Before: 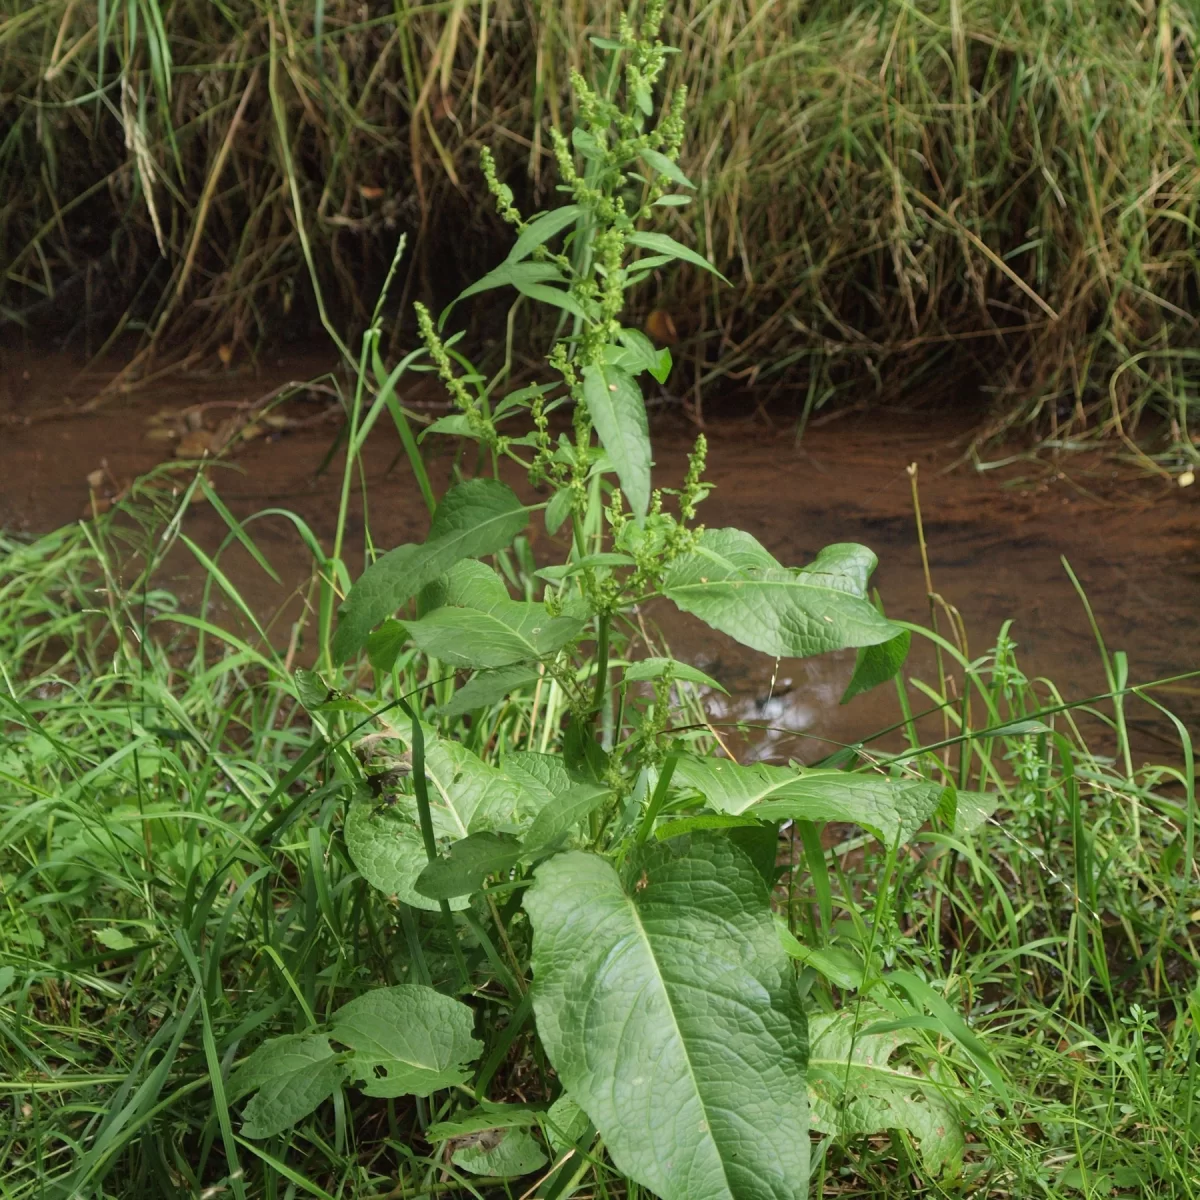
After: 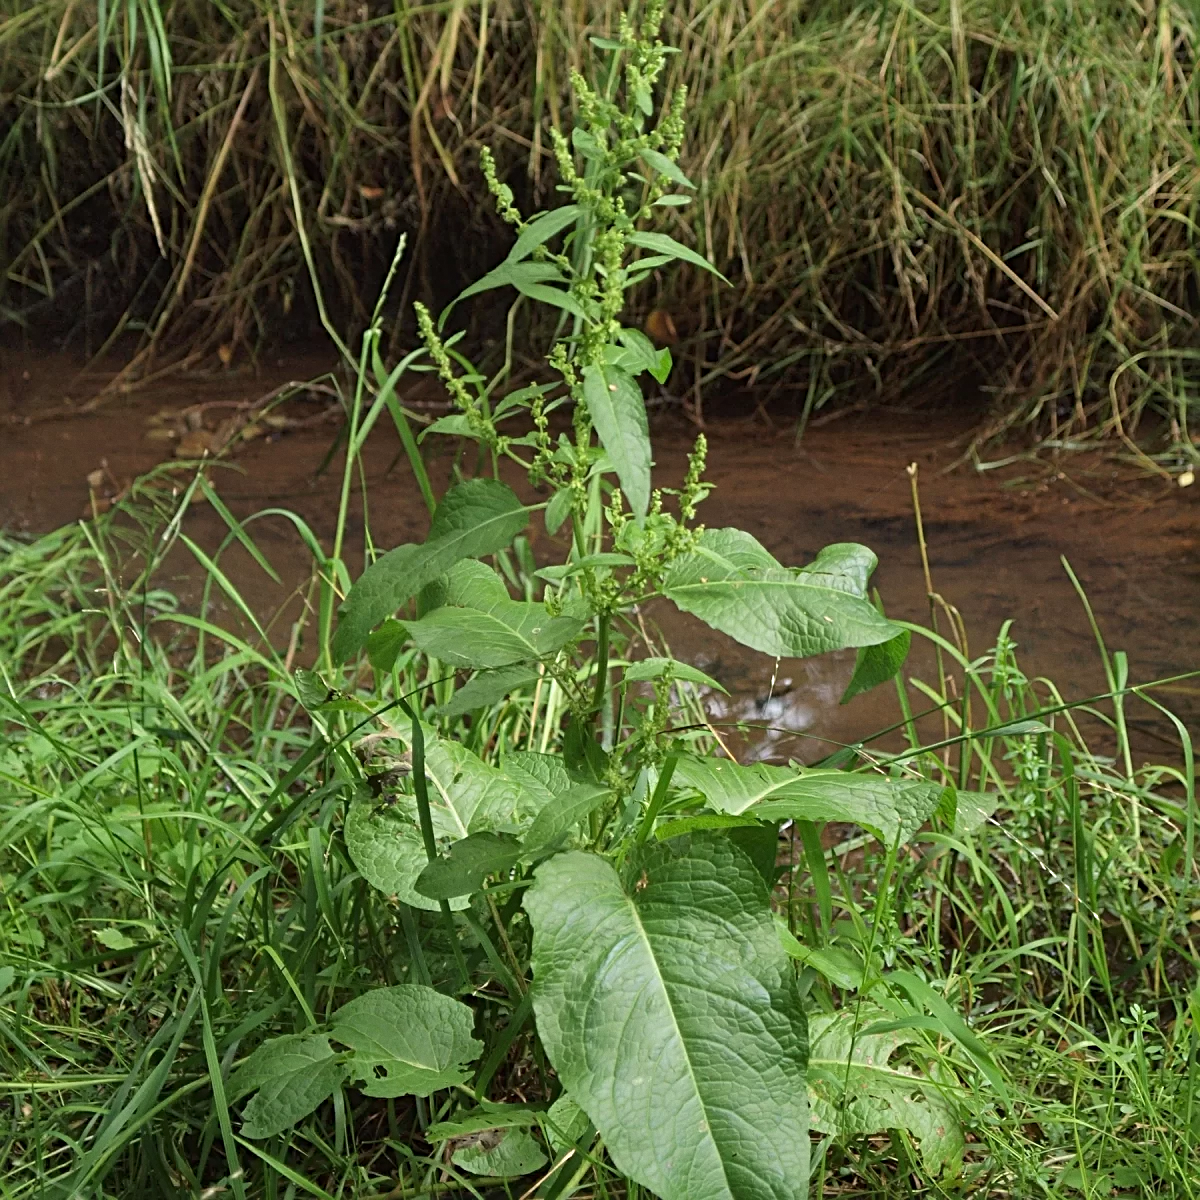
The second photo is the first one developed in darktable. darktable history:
sharpen: radius 3.119
grain: coarseness 0.09 ISO, strength 10%
